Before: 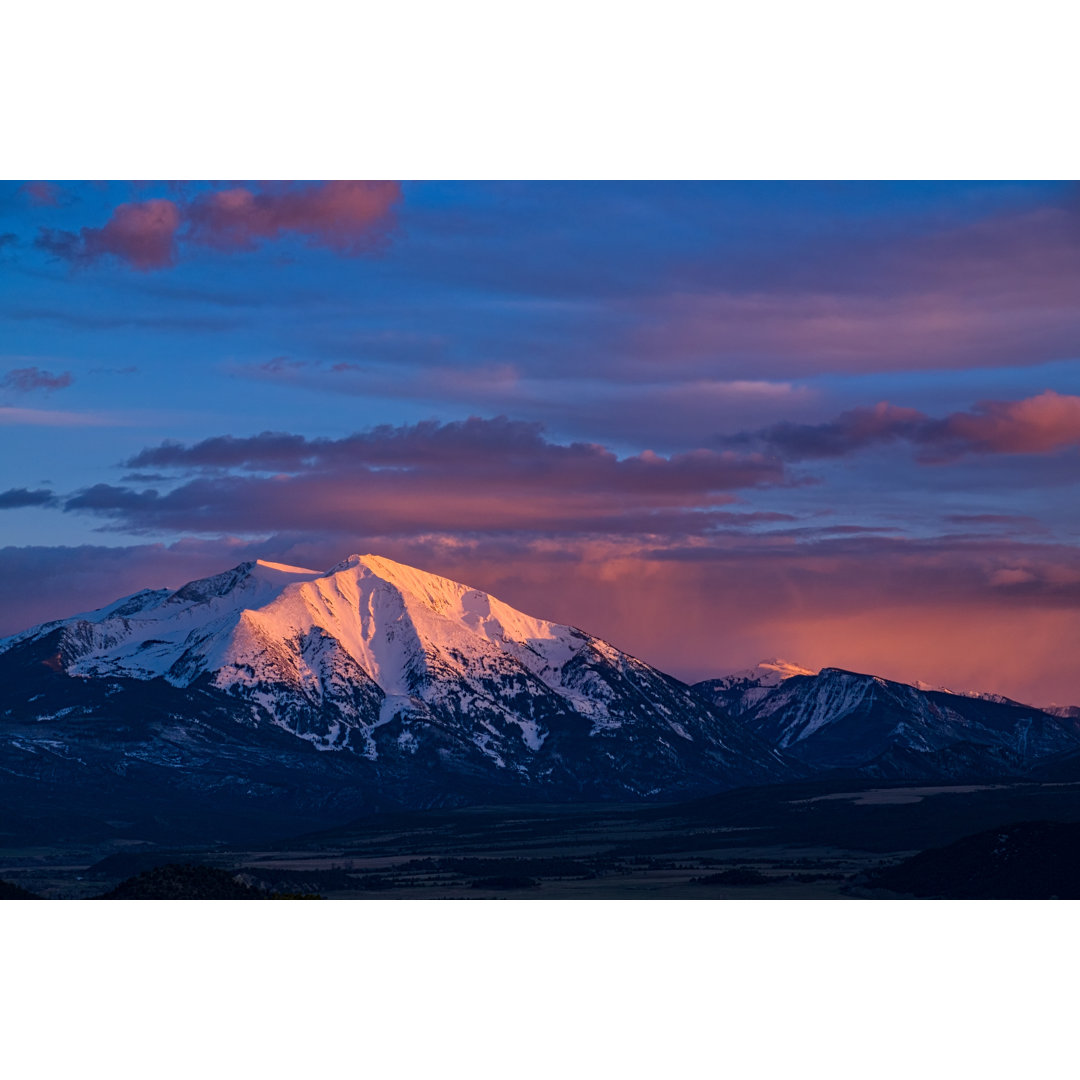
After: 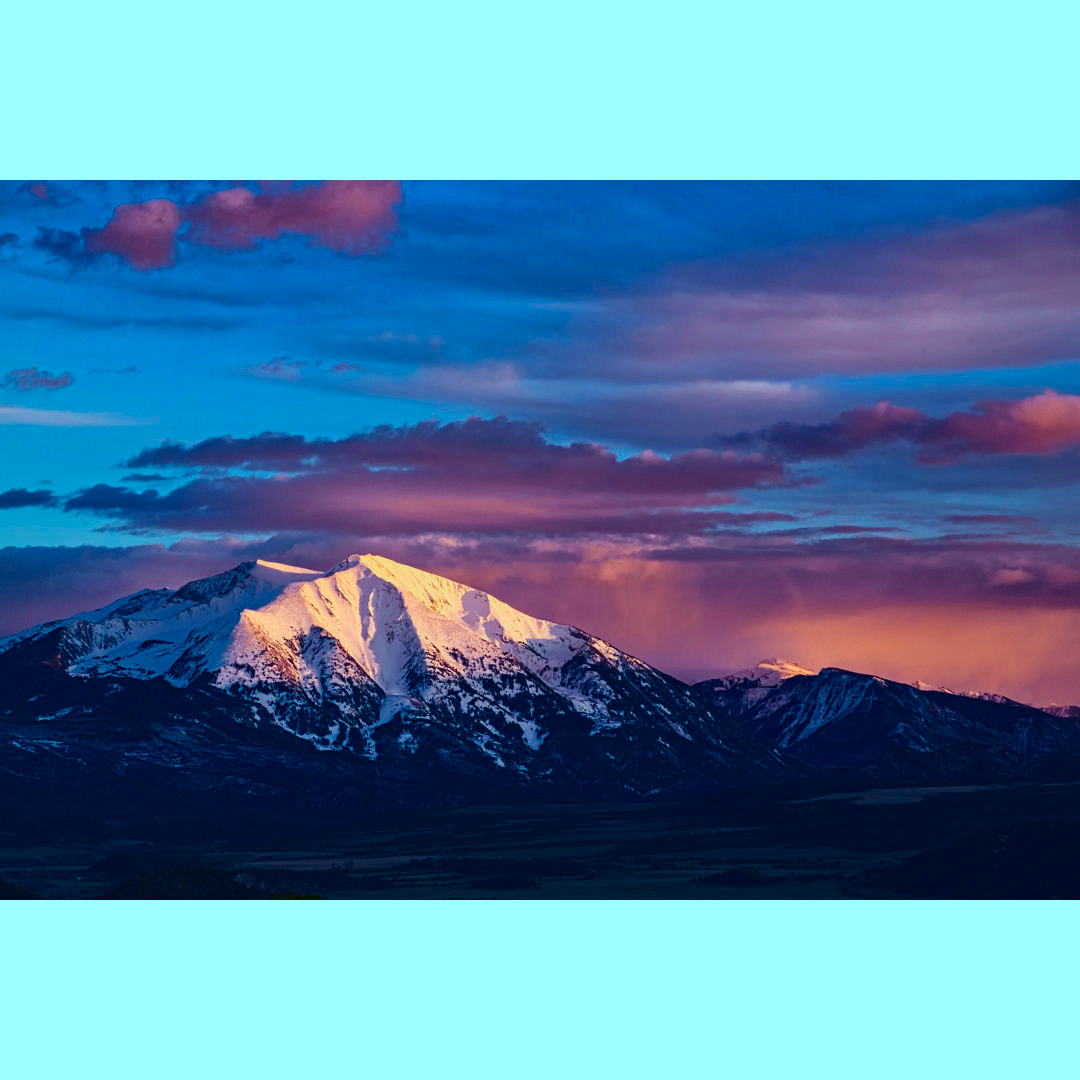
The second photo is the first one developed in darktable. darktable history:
tone curve: curves: ch0 [(0, 0) (0.114, 0.083) (0.303, 0.285) (0.447, 0.51) (0.602, 0.697) (0.772, 0.866) (0.999, 0.978)]; ch1 [(0, 0) (0.389, 0.352) (0.458, 0.433) (0.486, 0.474) (0.509, 0.505) (0.535, 0.528) (0.57, 0.579) (0.696, 0.706) (1, 1)]; ch2 [(0, 0) (0.369, 0.388) (0.449, 0.431) (0.501, 0.5) (0.528, 0.527) (0.589, 0.608) (0.697, 0.721) (1, 1)], color space Lab, independent channels, preserve colors none
color balance rgb: shadows lift › luminance -19.89%, highlights gain › chroma 7.458%, highlights gain › hue 186.29°, global offset › luminance 0.534%, linear chroma grading › global chroma 20.043%, perceptual saturation grading › global saturation 20%, perceptual saturation grading › highlights -50.356%, perceptual saturation grading › shadows 31.051%
